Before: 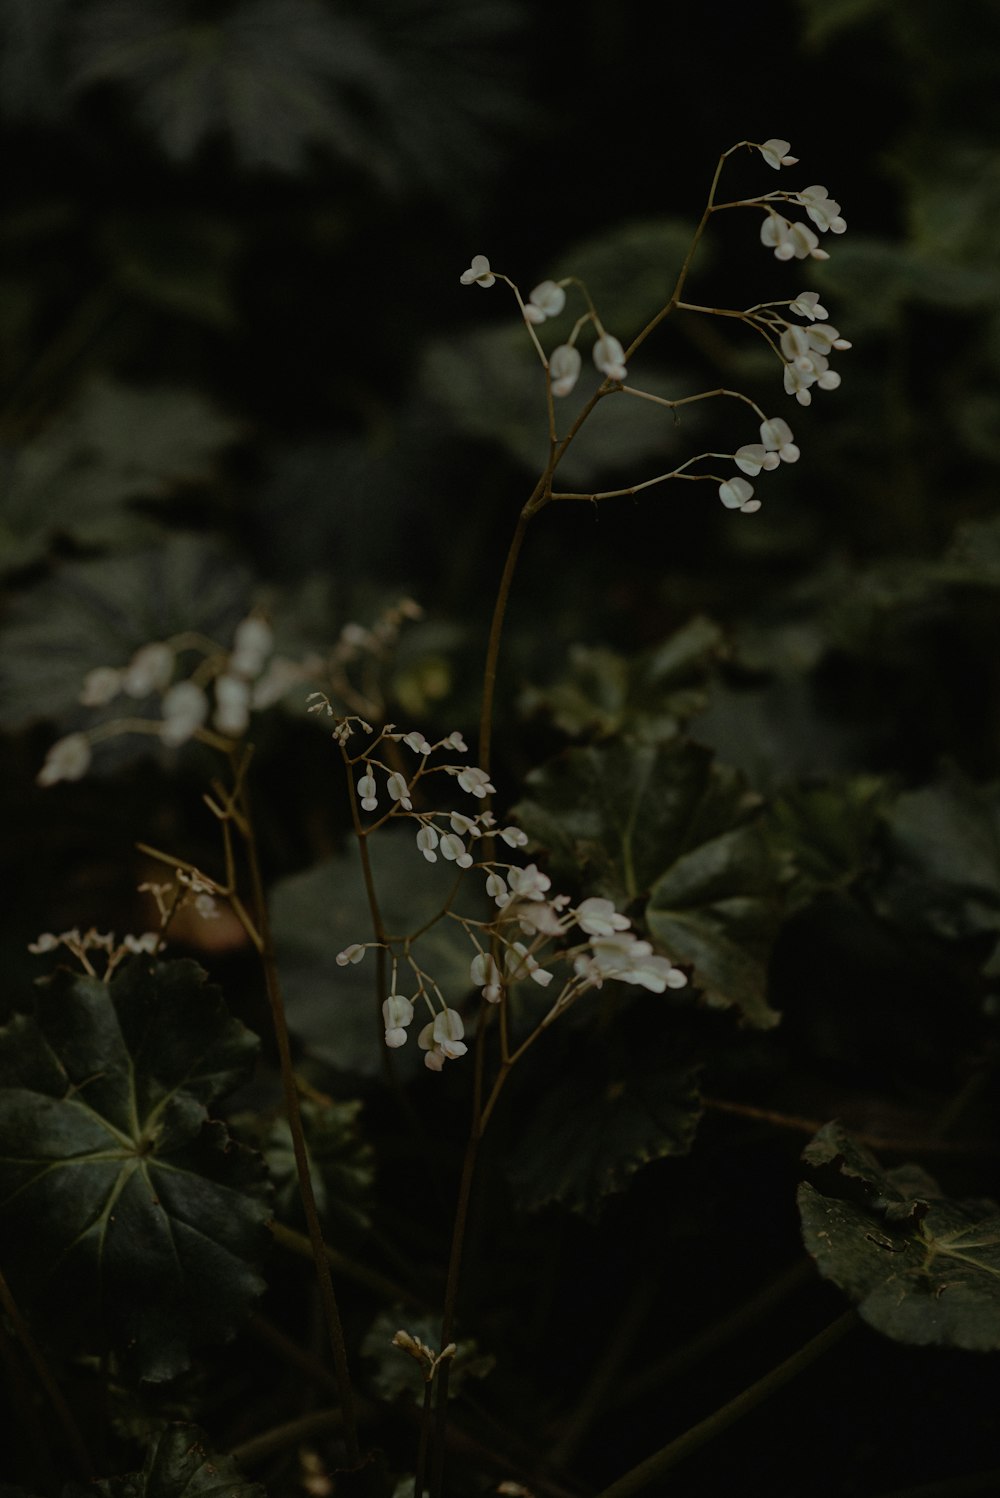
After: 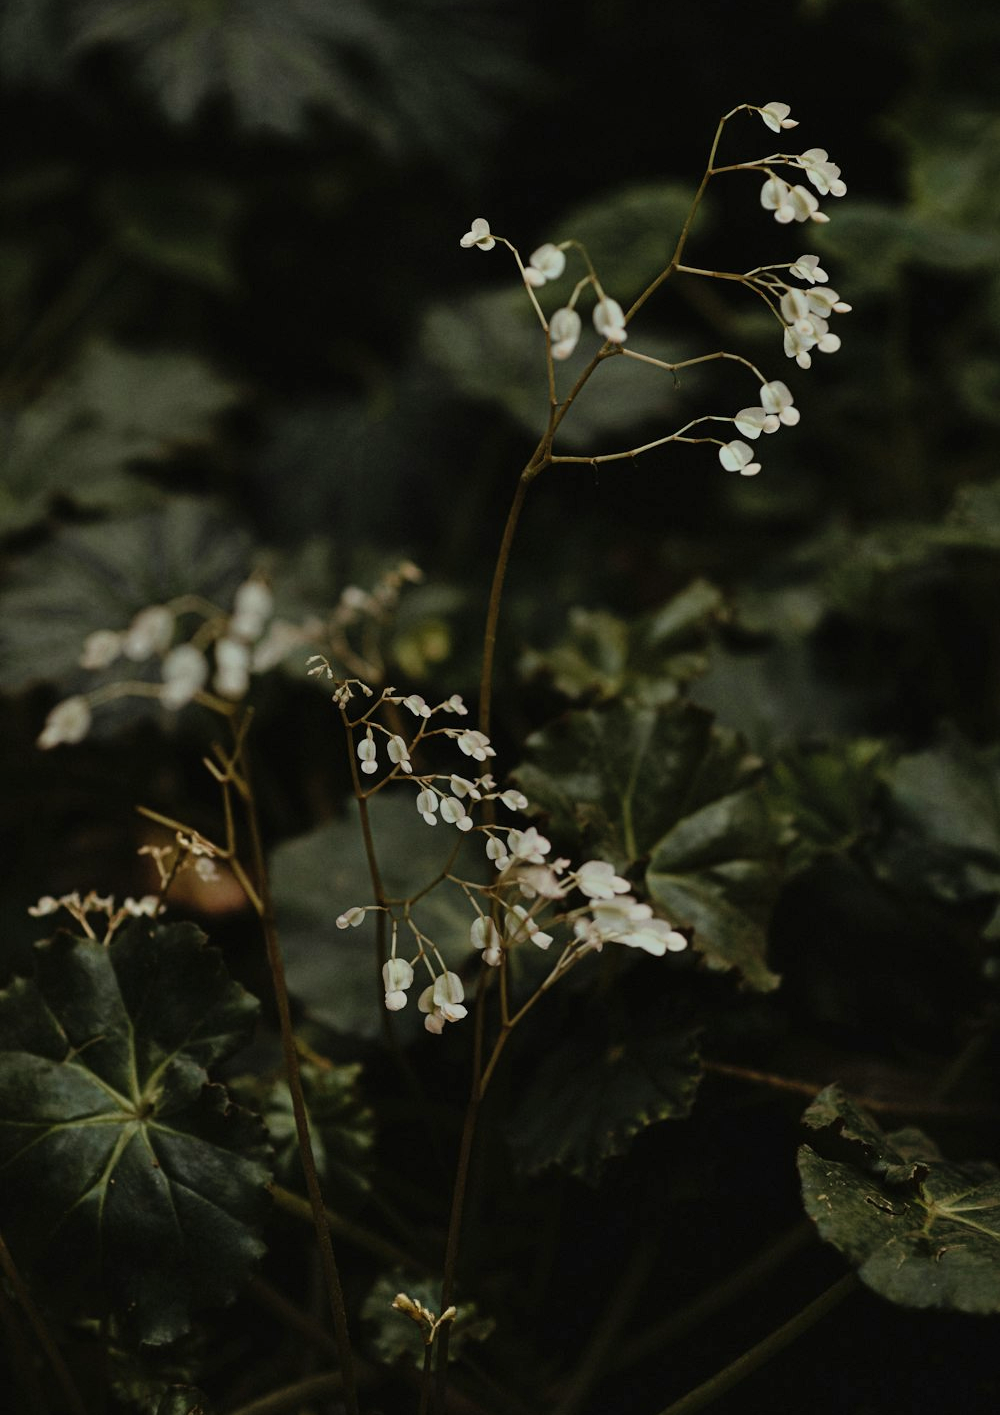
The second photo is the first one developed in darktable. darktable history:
crop and rotate: top 2.479%, bottom 3.018%
shadows and highlights: radius 108.52, shadows 44.07, highlights -67.8, low approximation 0.01, soften with gaussian
